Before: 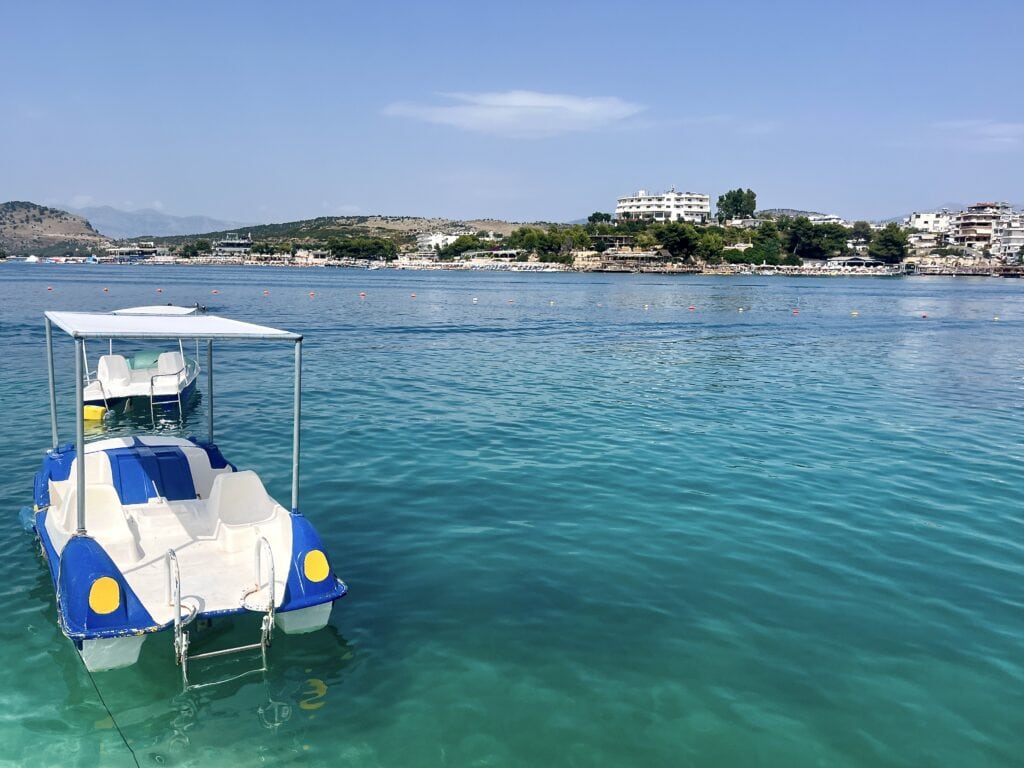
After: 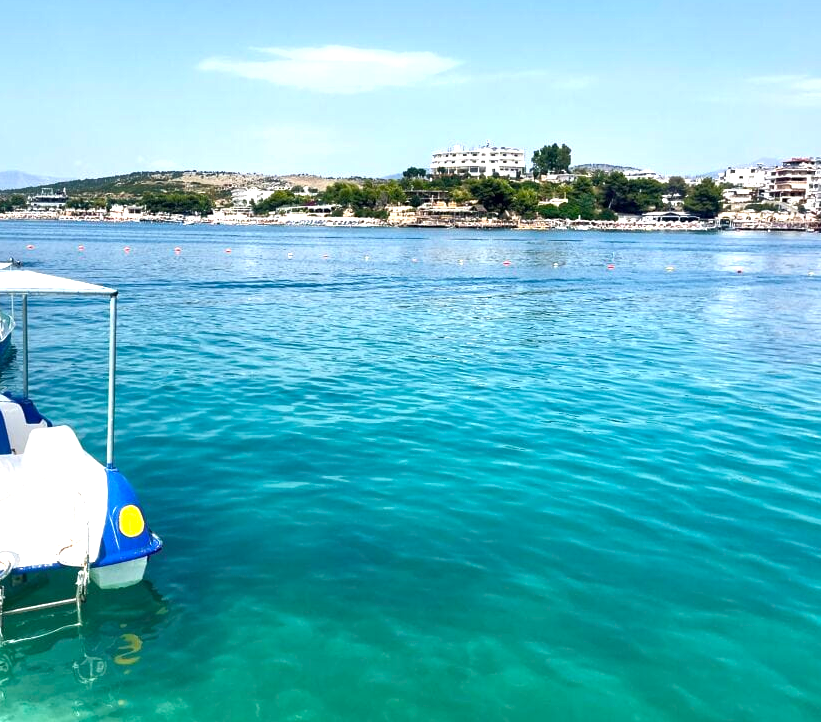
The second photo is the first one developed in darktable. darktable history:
crop and rotate: left 18.076%, top 5.876%, right 1.713%
shadows and highlights: radius 125.24, shadows 30.47, highlights -30.78, low approximation 0.01, soften with gaussian
exposure: exposure 0.946 EV, compensate exposure bias true, compensate highlight preservation false
